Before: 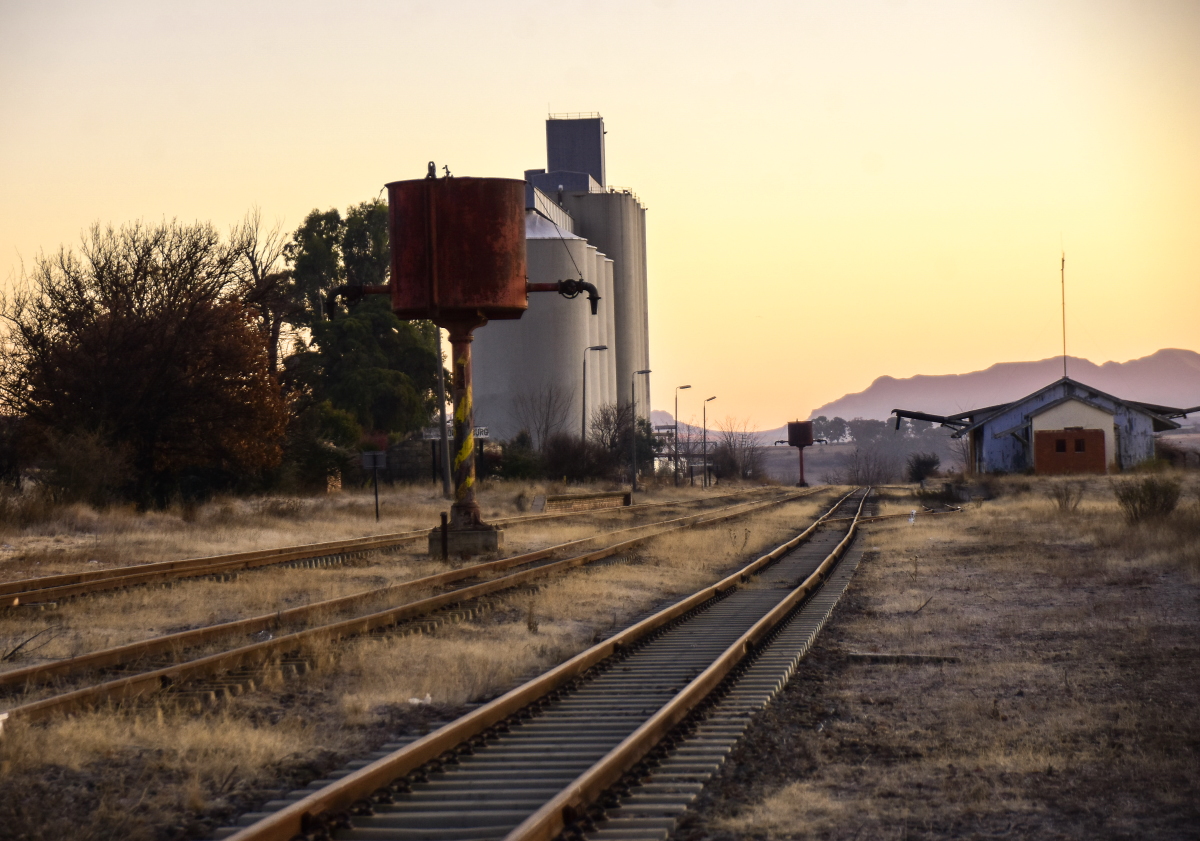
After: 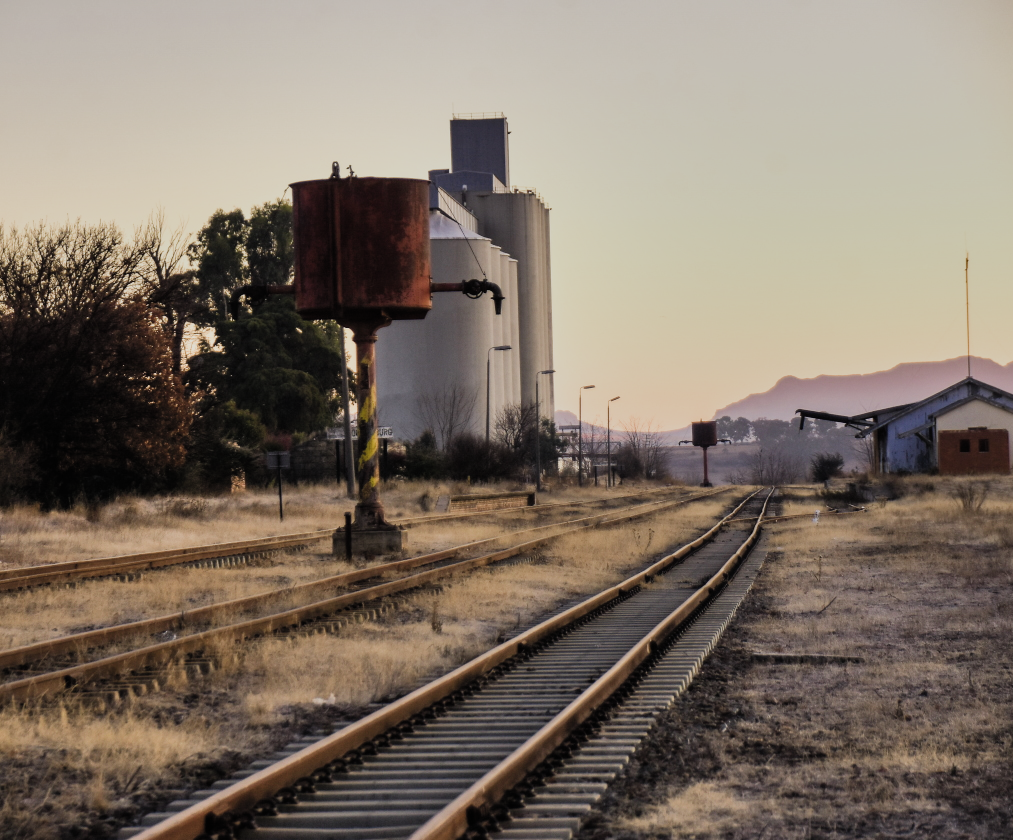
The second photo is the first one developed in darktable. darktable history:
crop: left 8.025%, right 7.517%
exposure: black level correction 0, exposure 1.199 EV, compensate exposure bias true, compensate highlight preservation false
shadows and highlights: low approximation 0.01, soften with gaussian
filmic rgb: black relative exposure -7.99 EV, white relative exposure 4.01 EV, hardness 4.19, contrast 0.928, color science v4 (2020), iterations of high-quality reconstruction 0, contrast in shadows soft, contrast in highlights soft
